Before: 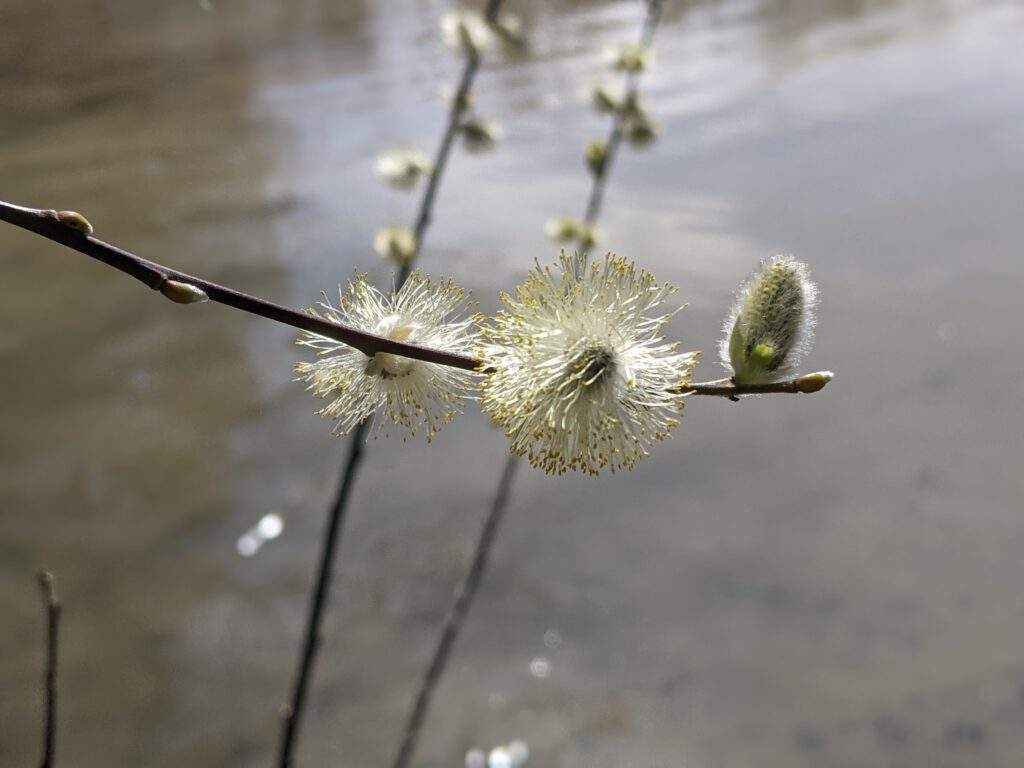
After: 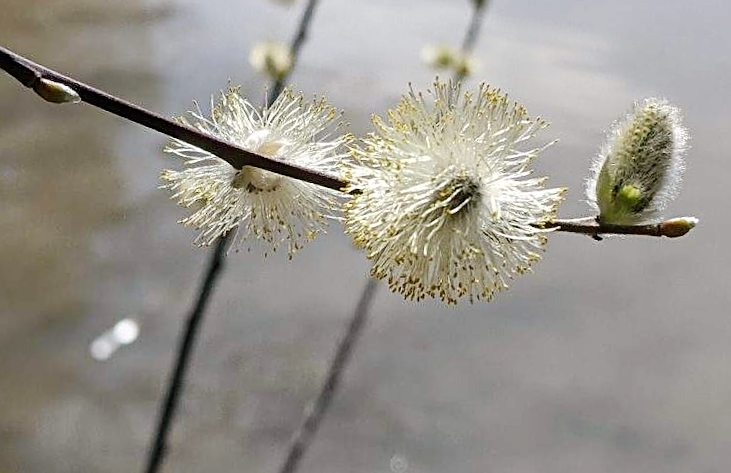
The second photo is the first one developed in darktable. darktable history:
sharpen: on, module defaults
crop and rotate: angle -4.16°, left 9.728%, top 20.622%, right 12.061%, bottom 11.95%
tone curve: curves: ch0 [(0, 0) (0.003, 0.005) (0.011, 0.011) (0.025, 0.022) (0.044, 0.038) (0.069, 0.062) (0.1, 0.091) (0.136, 0.128) (0.177, 0.183) (0.224, 0.246) (0.277, 0.325) (0.335, 0.403) (0.399, 0.473) (0.468, 0.557) (0.543, 0.638) (0.623, 0.709) (0.709, 0.782) (0.801, 0.847) (0.898, 0.923) (1, 1)], preserve colors none
